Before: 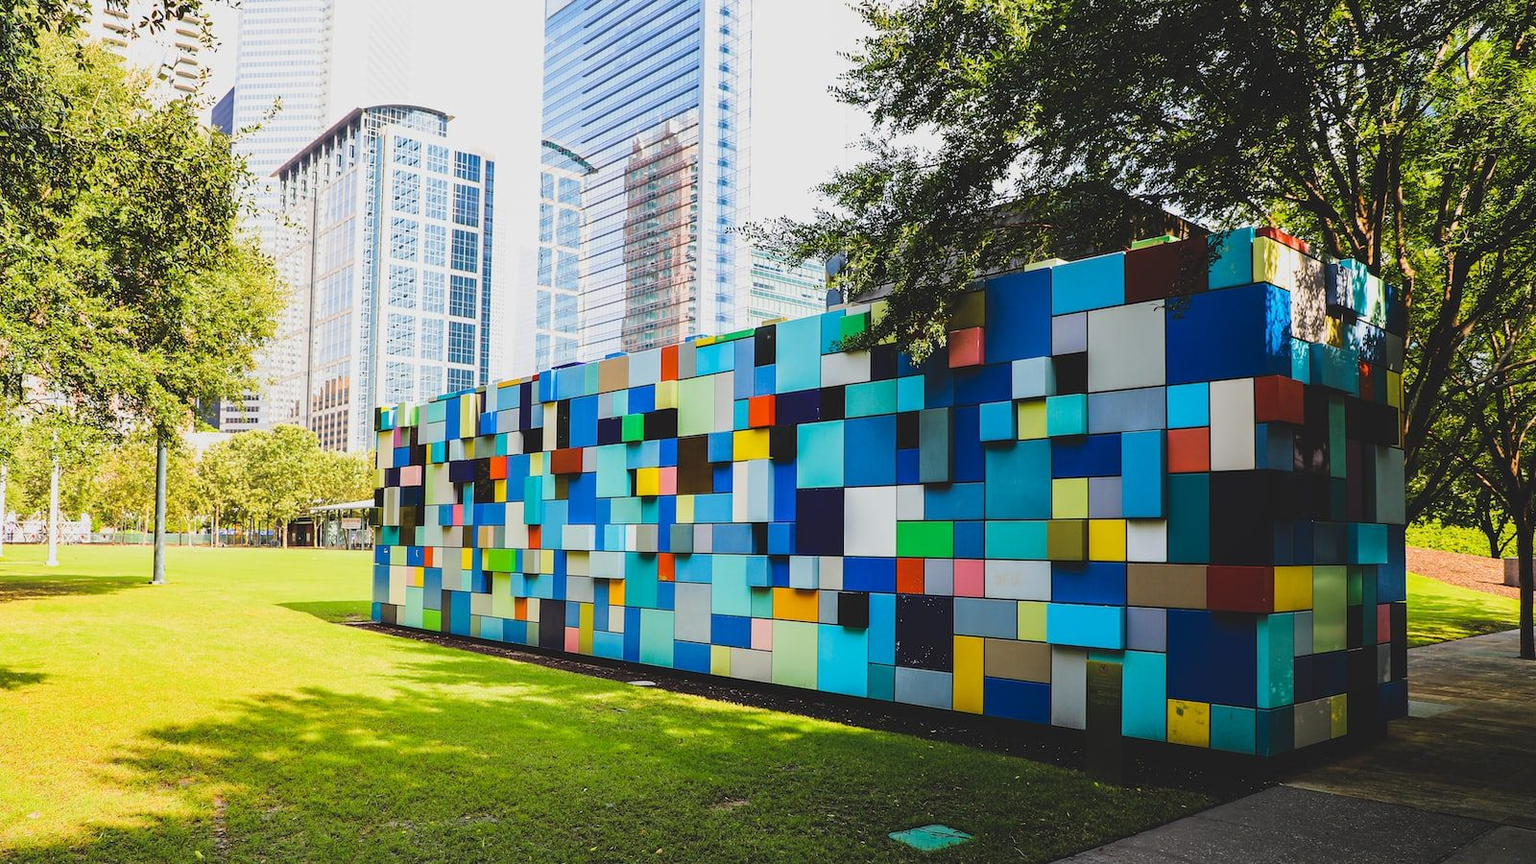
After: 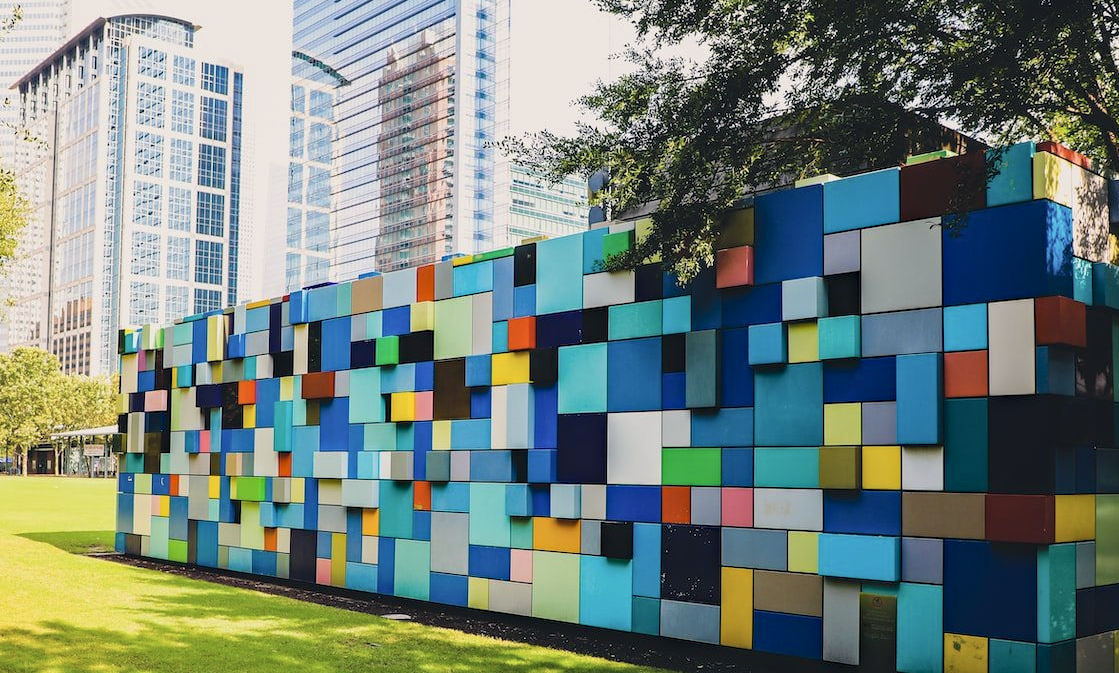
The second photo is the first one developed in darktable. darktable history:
color correction: highlights a* 2.75, highlights b* 5, shadows a* -2.04, shadows b* -4.84, saturation 0.8
haze removal: compatibility mode true, adaptive false
crop and rotate: left 17.046%, top 10.659%, right 12.989%, bottom 14.553%
exposure: black level correction 0.001, compensate highlight preservation false
